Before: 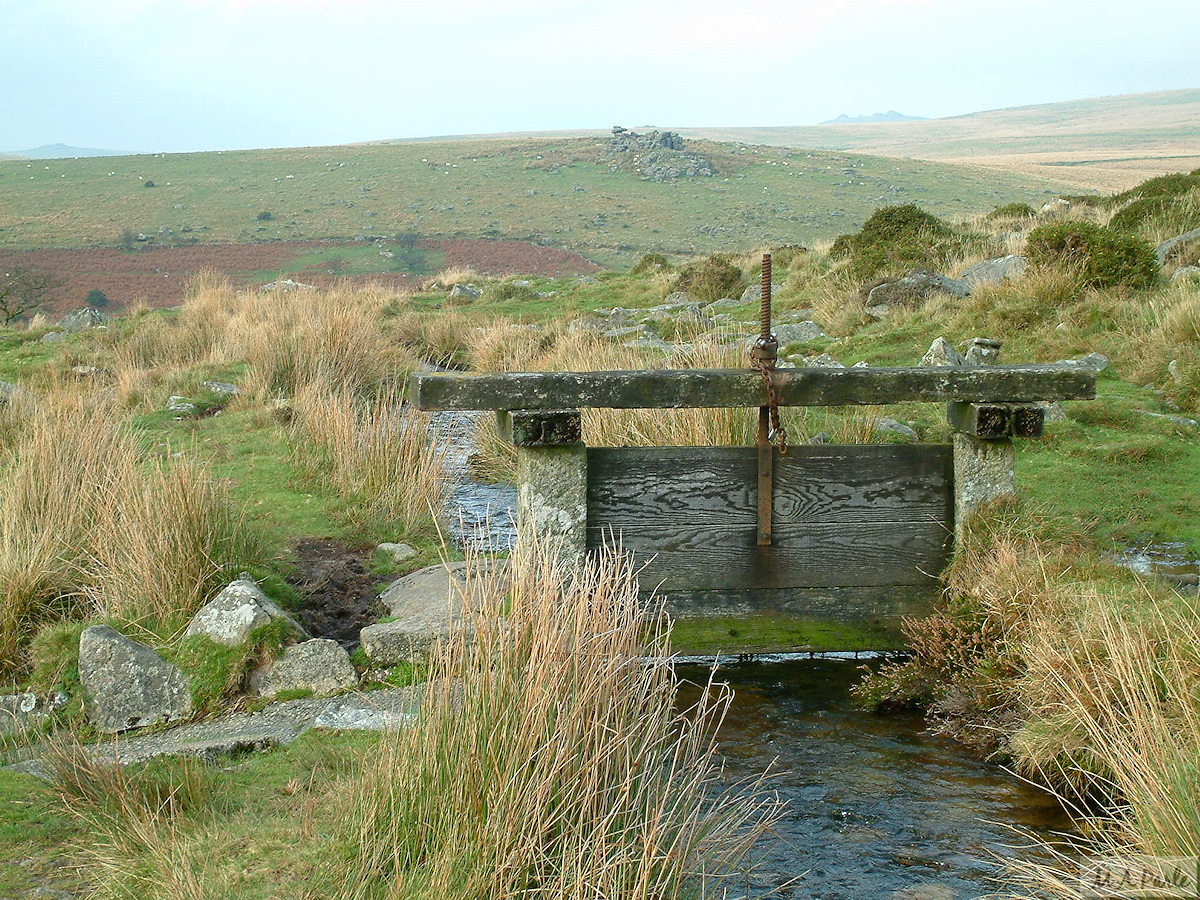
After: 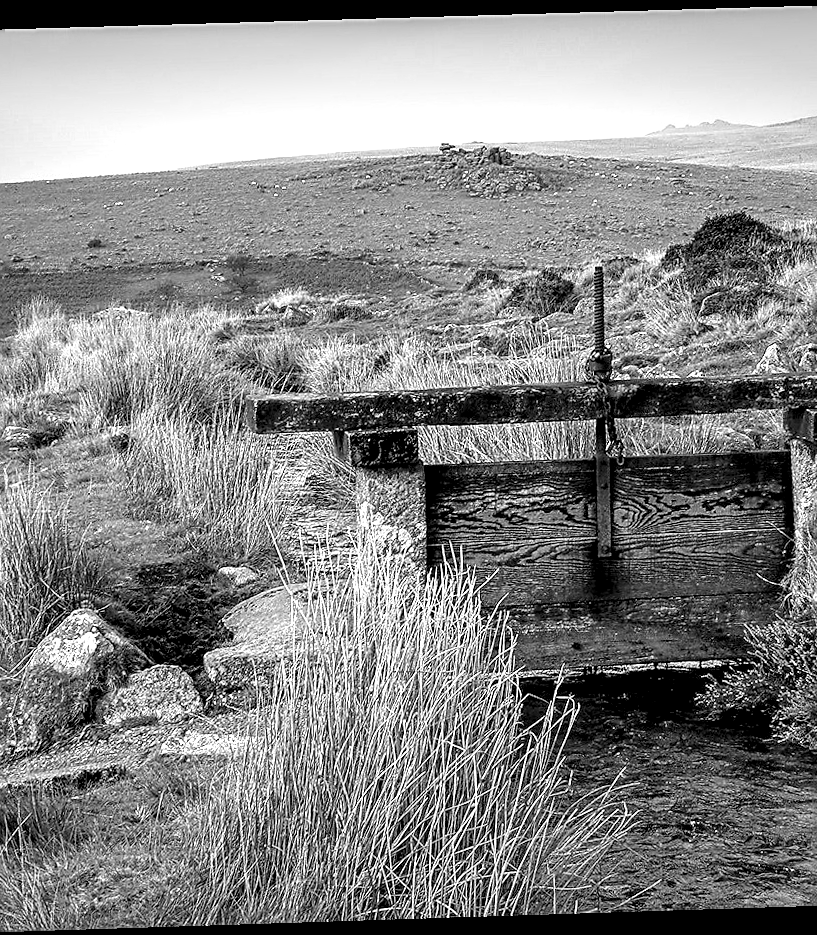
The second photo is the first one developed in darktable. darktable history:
sharpen: on, module defaults
rotate and perspective: rotation -1.77°, lens shift (horizontal) 0.004, automatic cropping off
monochrome: on, module defaults
crop and rotate: left 14.436%, right 18.898%
vignetting: fall-off start 100%, brightness -0.282, width/height ratio 1.31
color calibration: illuminant as shot in camera, x 0.462, y 0.419, temperature 2651.64 K
contrast brightness saturation: contrast 0.05, brightness 0.06, saturation 0.01
local contrast: shadows 185%, detail 225%
